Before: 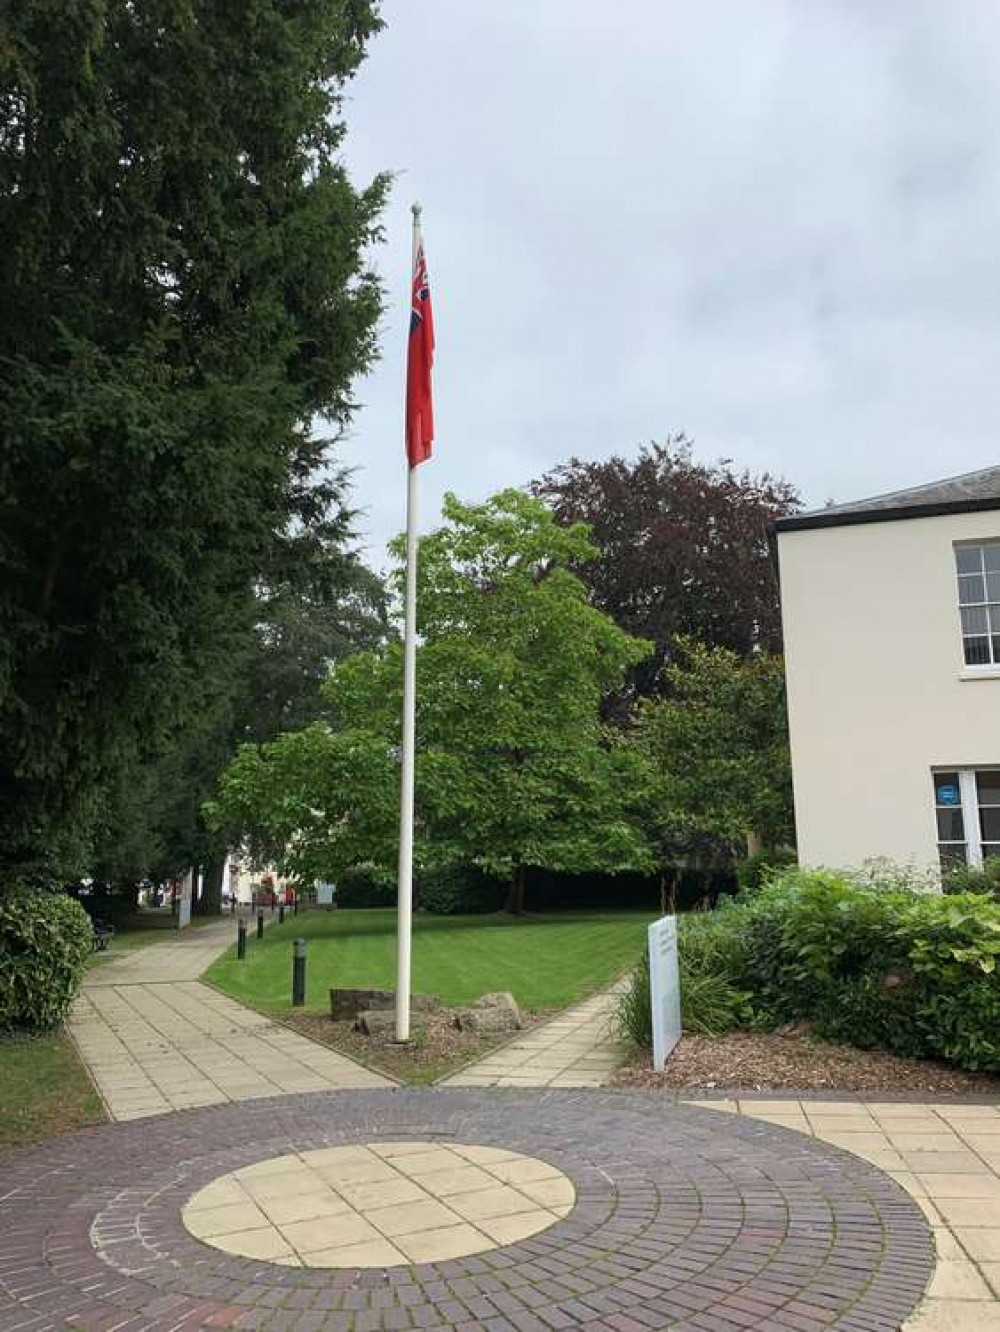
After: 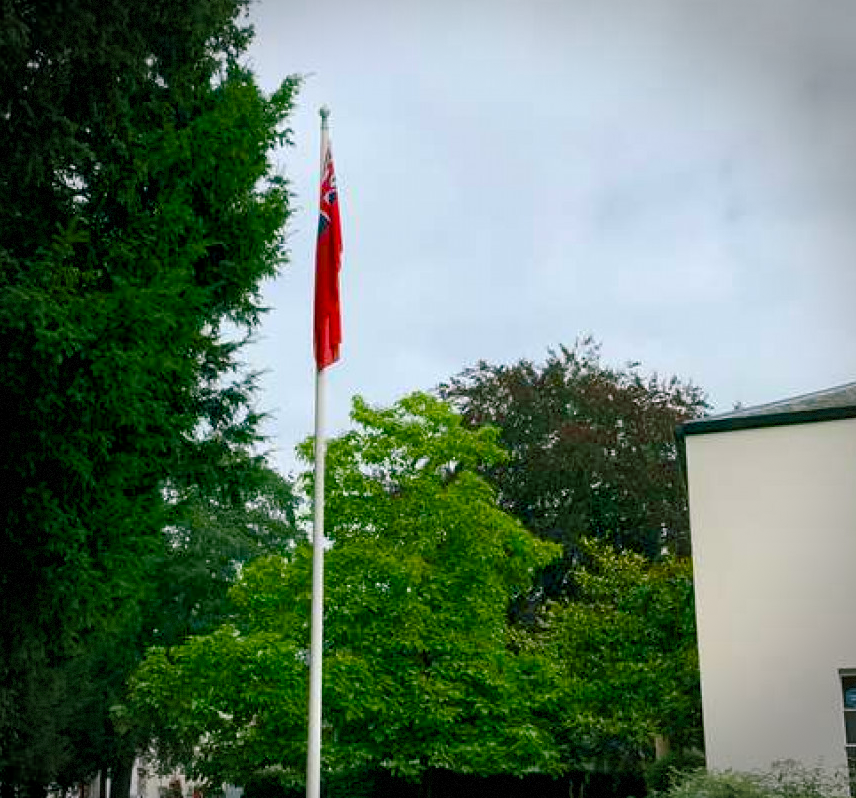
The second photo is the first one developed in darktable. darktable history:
vignetting: width/height ratio 1.1, dithering 8-bit output
color balance rgb: shadows lift › chroma 11.651%, shadows lift › hue 132.01°, global offset › luminance -0.478%, linear chroma grading › global chroma 23.25%, perceptual saturation grading › global saturation 20%, perceptual saturation grading › highlights -25.21%, perceptual saturation grading › shadows 49.911%
base curve: preserve colors none
crop and rotate: left 9.293%, top 7.297%, right 5.008%, bottom 32.73%
